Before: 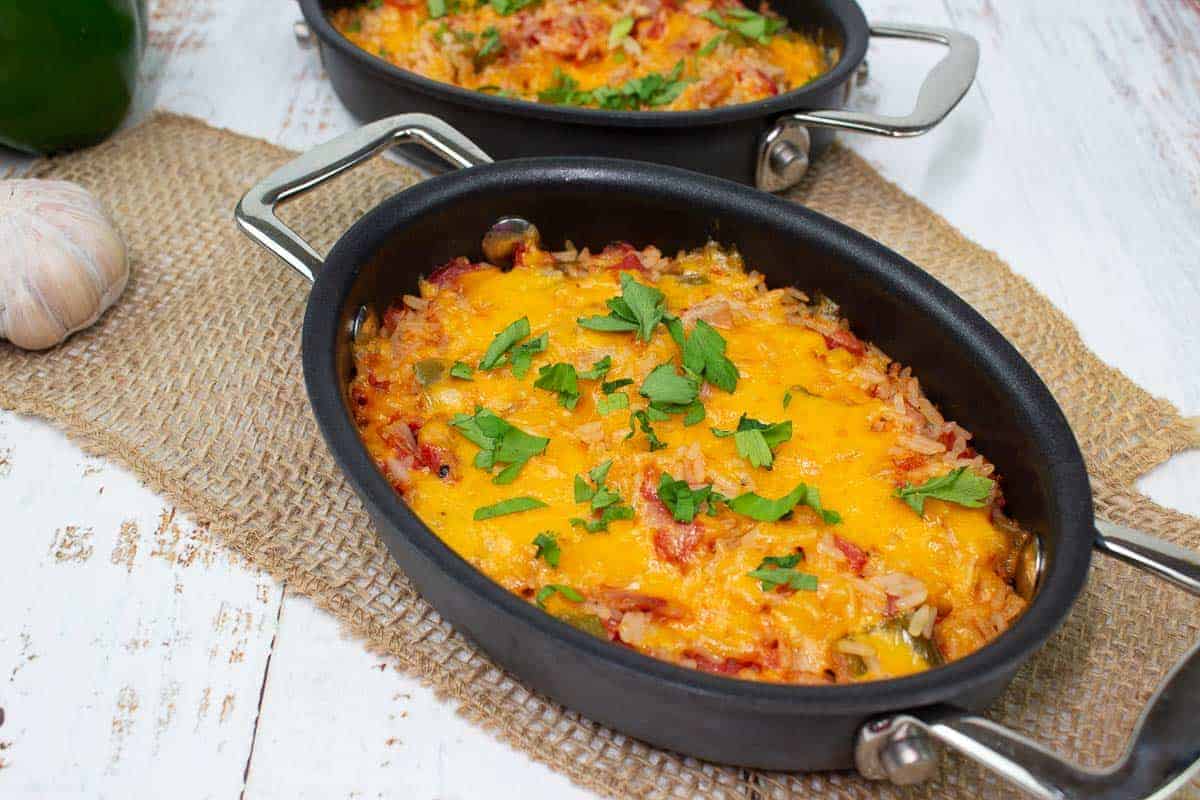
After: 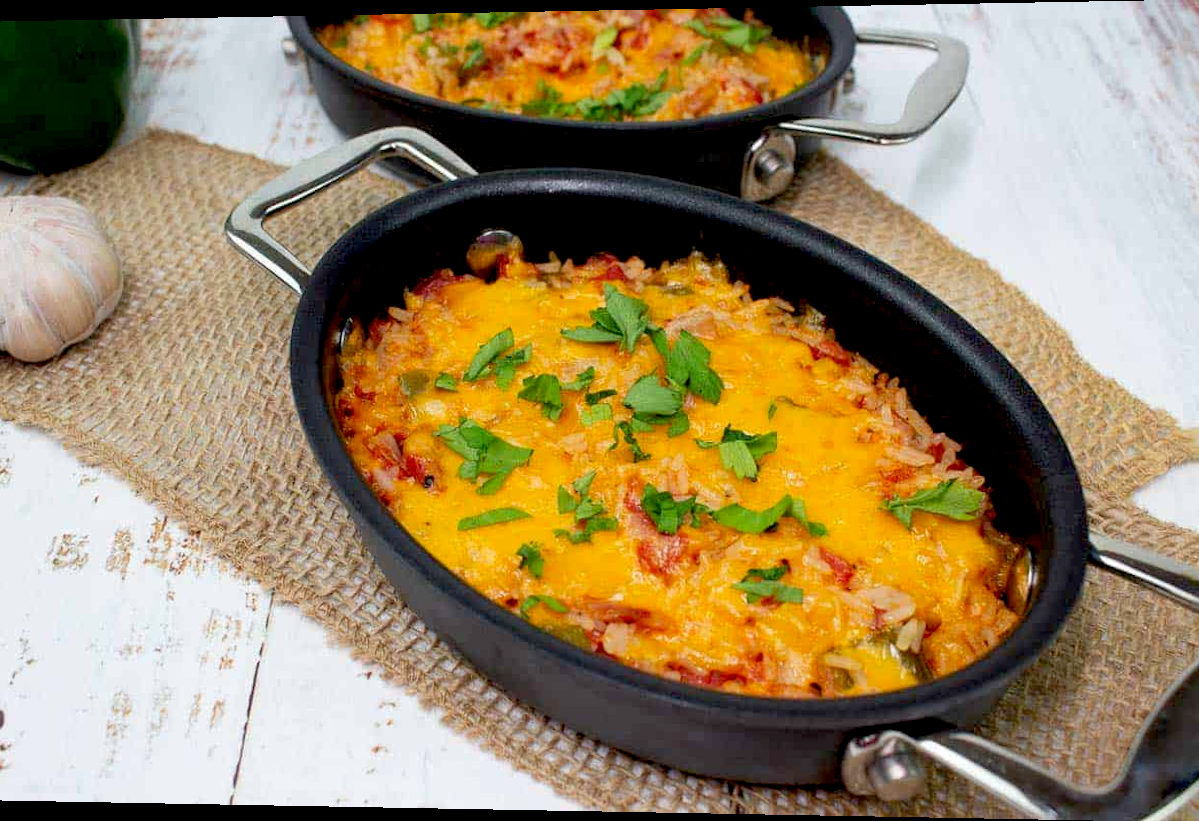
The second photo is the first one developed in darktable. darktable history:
base curve: exposure shift 0, preserve colors none
exposure: black level correction 0.016, exposure -0.009 EV, compensate highlight preservation false
rotate and perspective: lens shift (horizontal) -0.055, automatic cropping off
